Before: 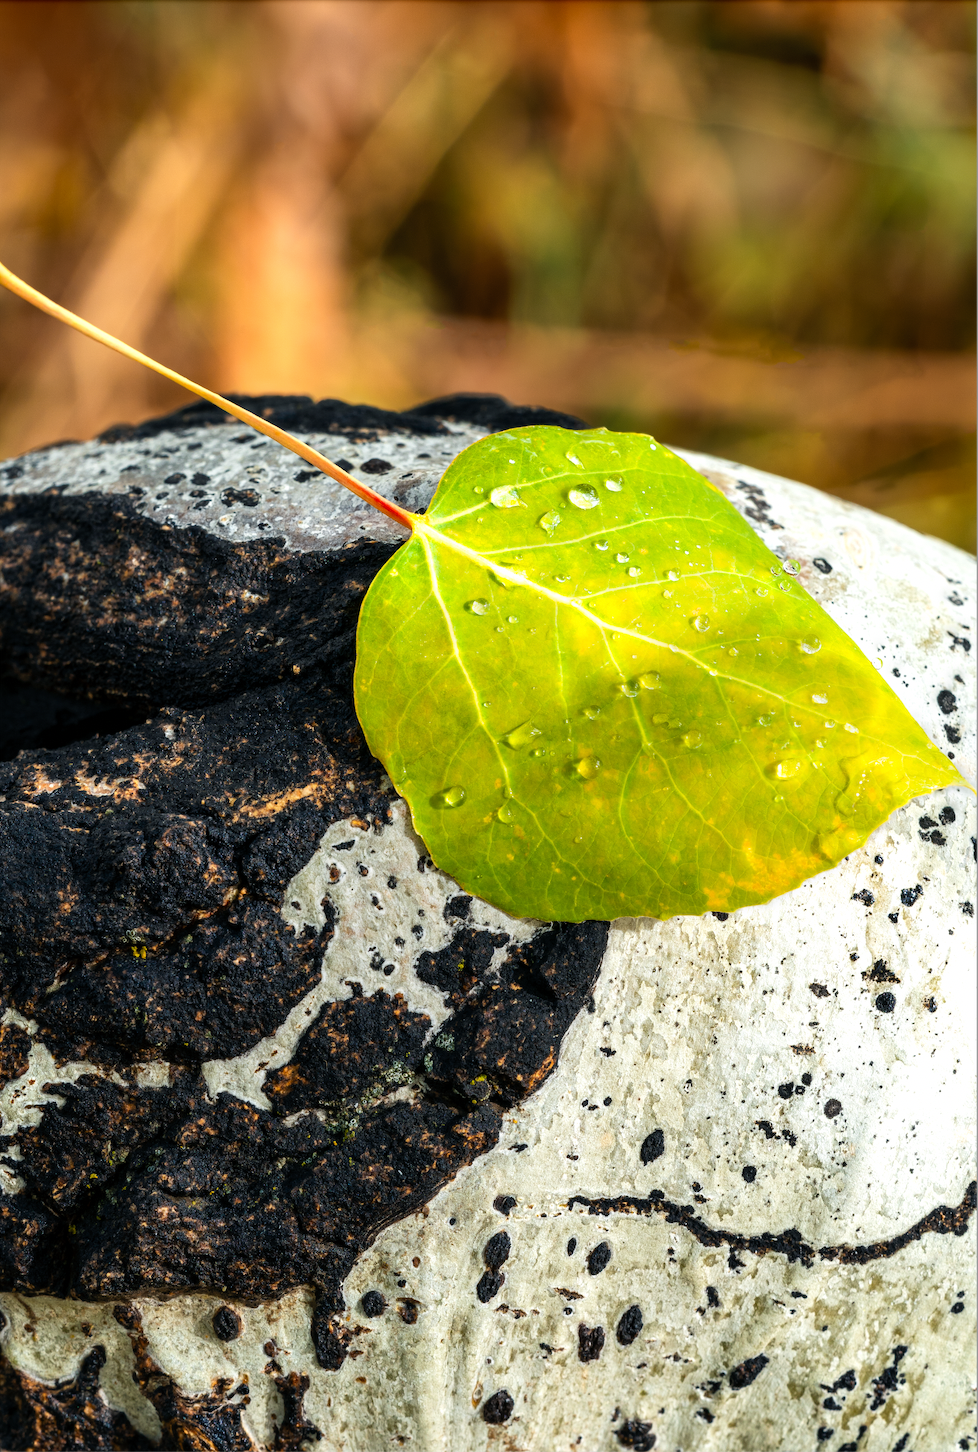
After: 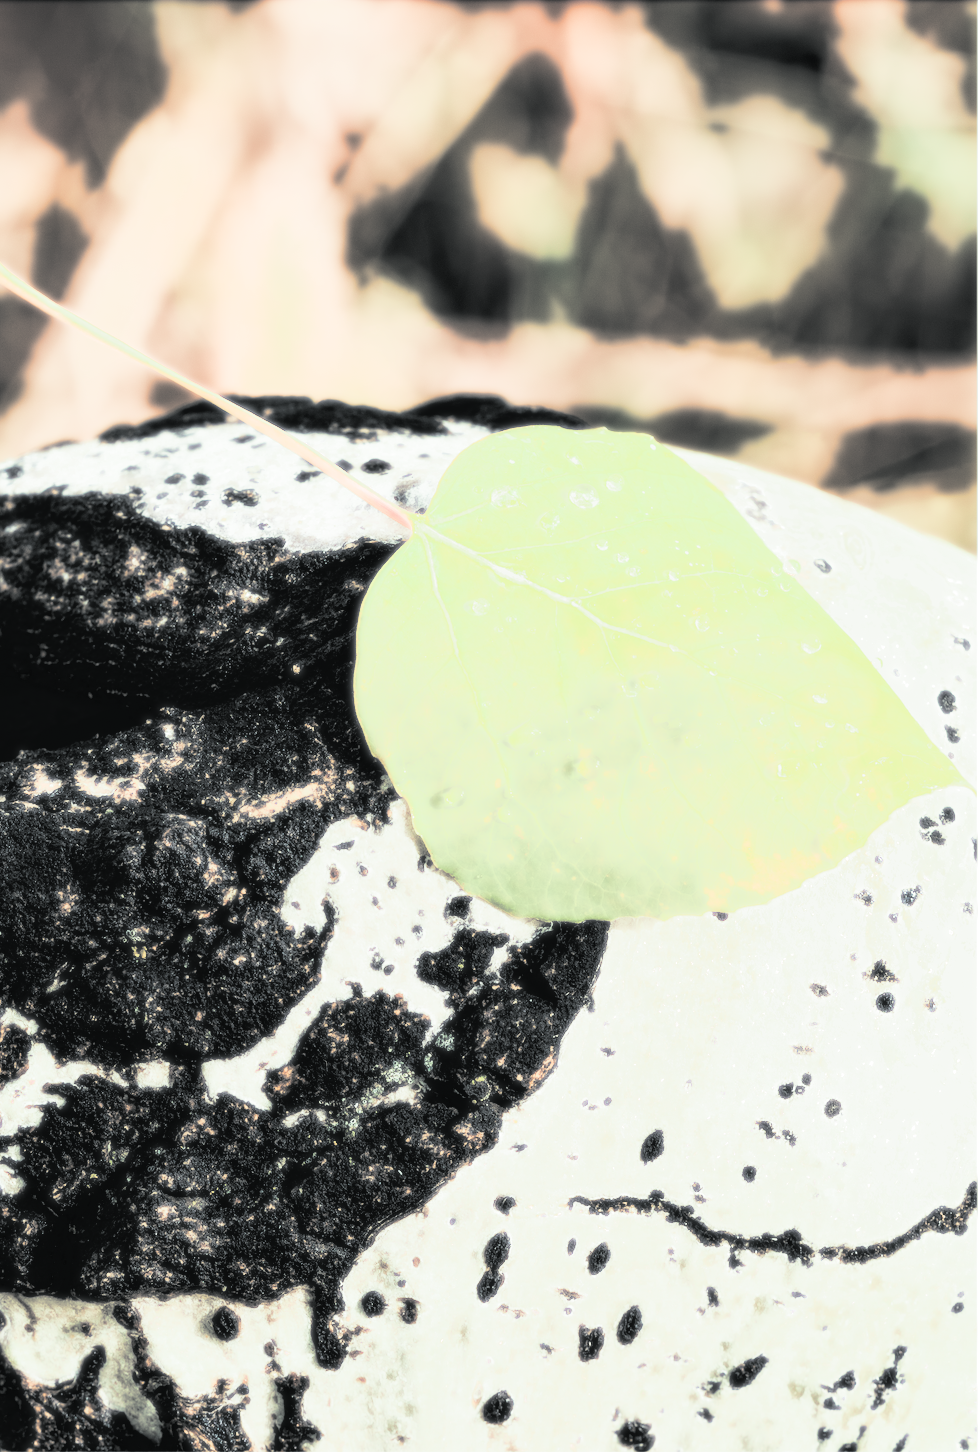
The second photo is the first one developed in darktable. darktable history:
tone curve: curves: ch0 [(0, 0.013) (0.054, 0.018) (0.205, 0.191) (0.289, 0.292) (0.39, 0.424) (0.493, 0.551) (0.647, 0.752) (0.796, 0.887) (1, 0.998)]; ch1 [(0, 0) (0.371, 0.339) (0.477, 0.452) (0.494, 0.495) (0.501, 0.501) (0.51, 0.516) (0.54, 0.557) (0.572, 0.605) (0.625, 0.687) (0.774, 0.841) (1, 1)]; ch2 [(0, 0) (0.32, 0.281) (0.403, 0.399) (0.441, 0.428) (0.47, 0.469) (0.498, 0.496) (0.524, 0.543) (0.551, 0.579) (0.633, 0.665) (0.7, 0.711) (1, 1)], color space Lab, independent channels, preserve colors none
color correction: highlights a* -20.17, highlights b* 20.27, shadows a* 20.03, shadows b* -20.46, saturation 0.43
exposure: black level correction 0.001, exposure 0.5 EV, compensate exposure bias true, compensate highlight preservation false
split-toning: shadows › hue 190.8°, shadows › saturation 0.05, highlights › hue 54°, highlights › saturation 0.05, compress 0%
bloom: size 0%, threshold 54.82%, strength 8.31%
